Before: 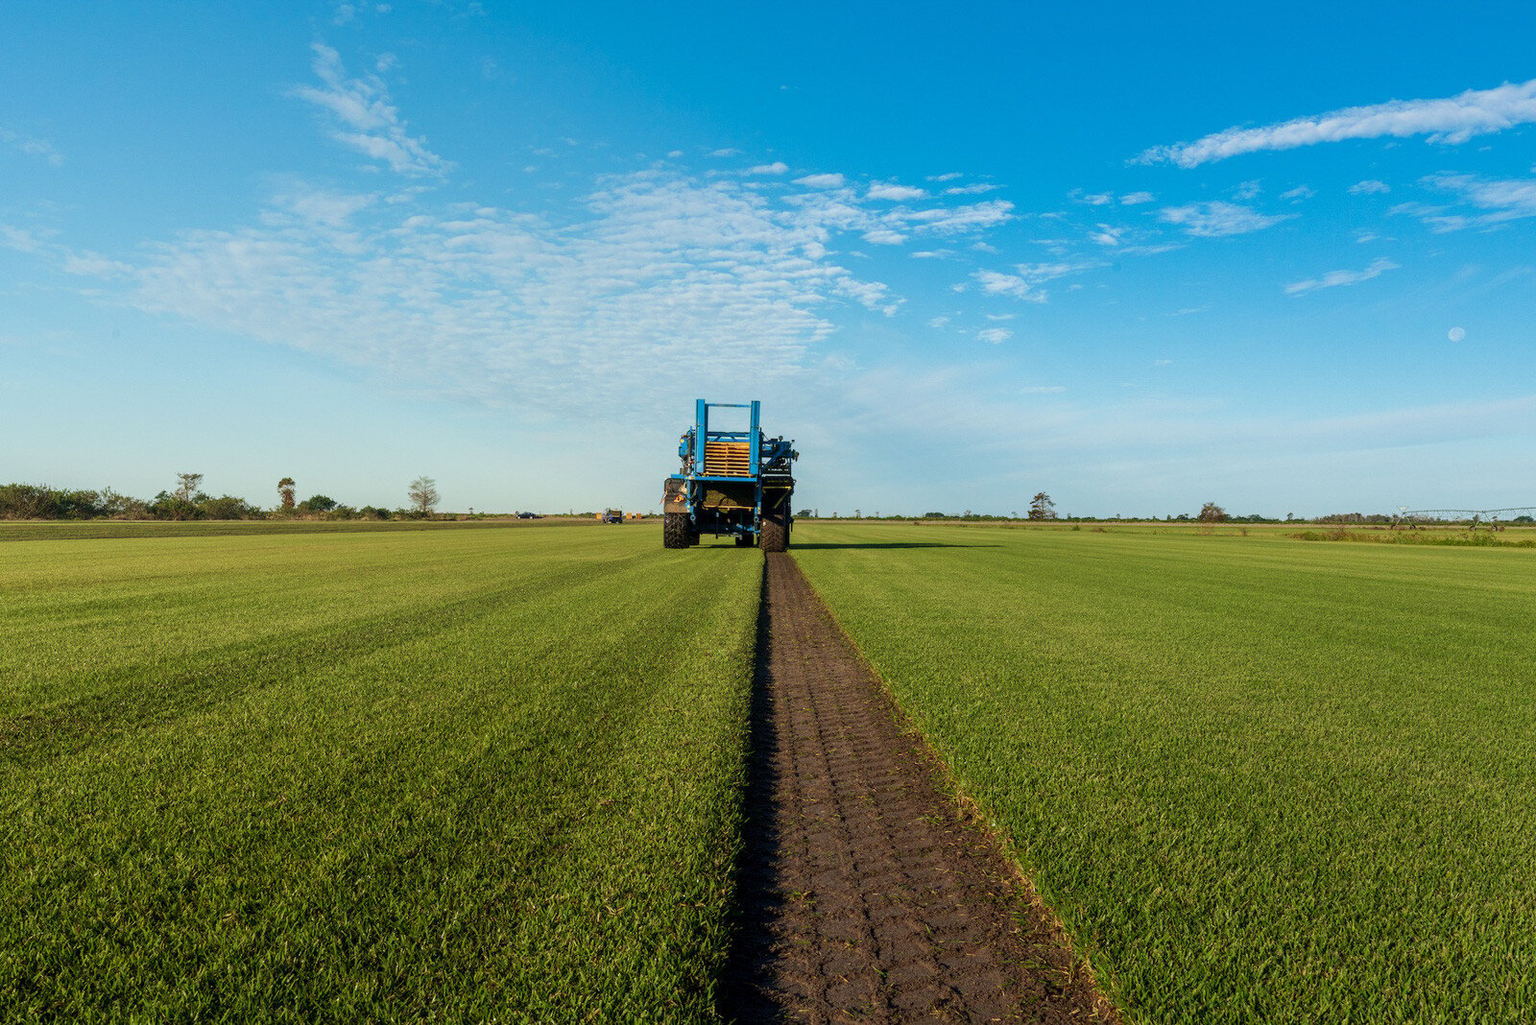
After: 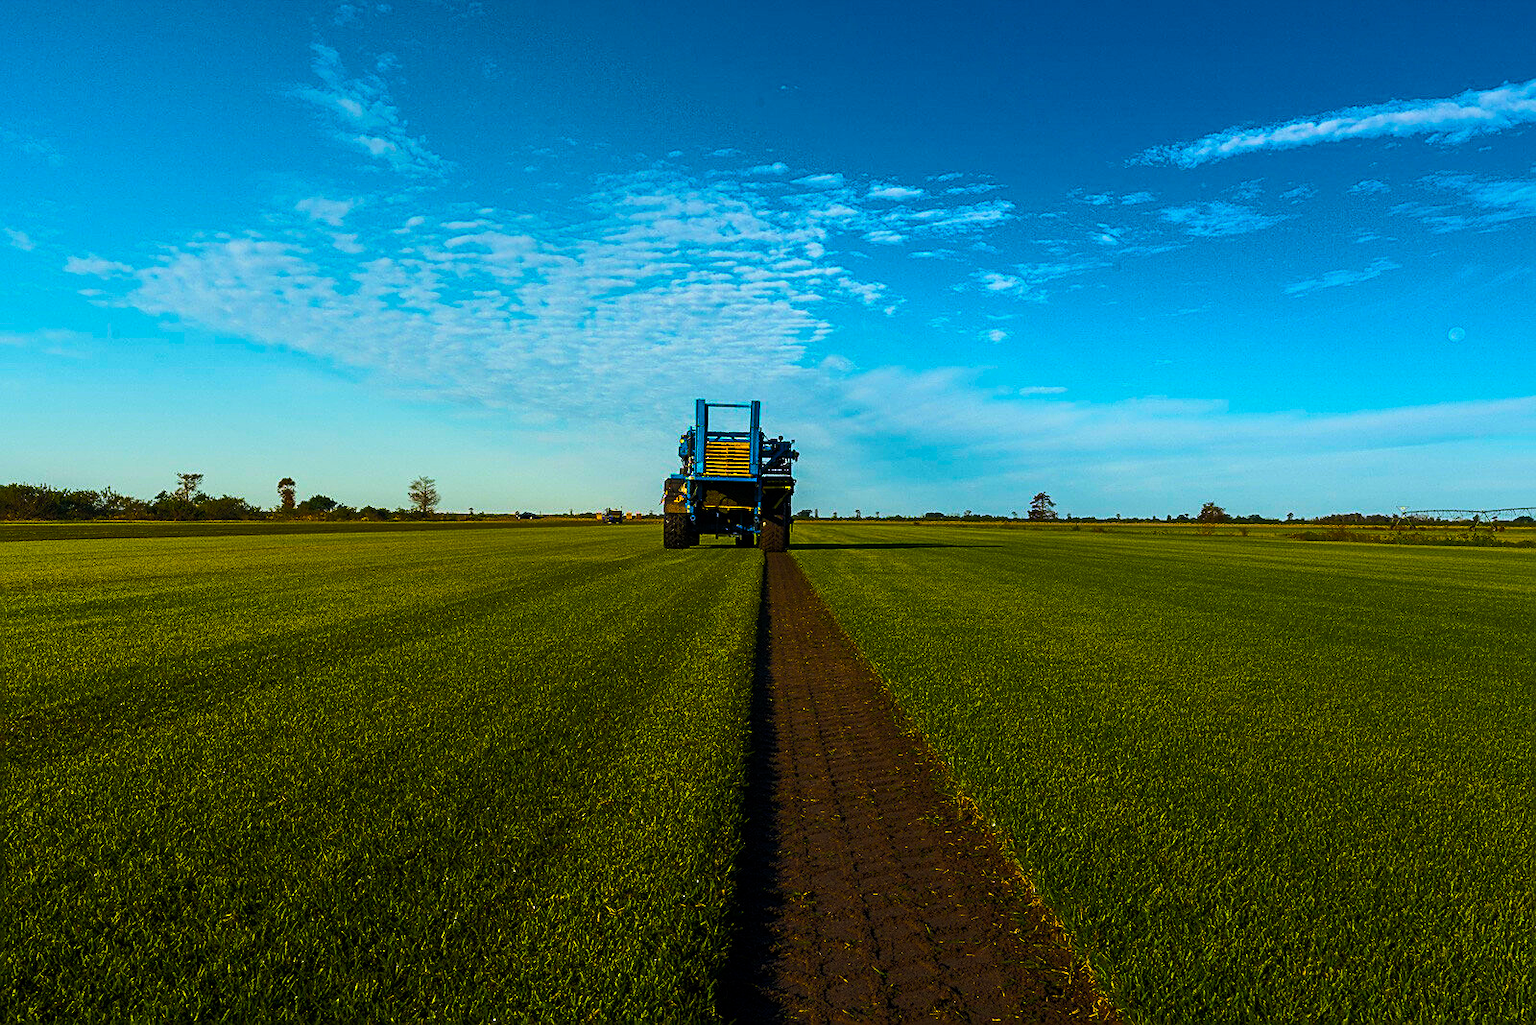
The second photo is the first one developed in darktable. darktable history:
sharpen: on, module defaults
color balance rgb: linear chroma grading › global chroma 40.15%, perceptual saturation grading › global saturation 60.58%, perceptual saturation grading › highlights 20.44%, perceptual saturation grading › shadows -50.36%, perceptual brilliance grading › highlights 2.19%, perceptual brilliance grading › mid-tones -50.36%, perceptual brilliance grading › shadows -50.36%
